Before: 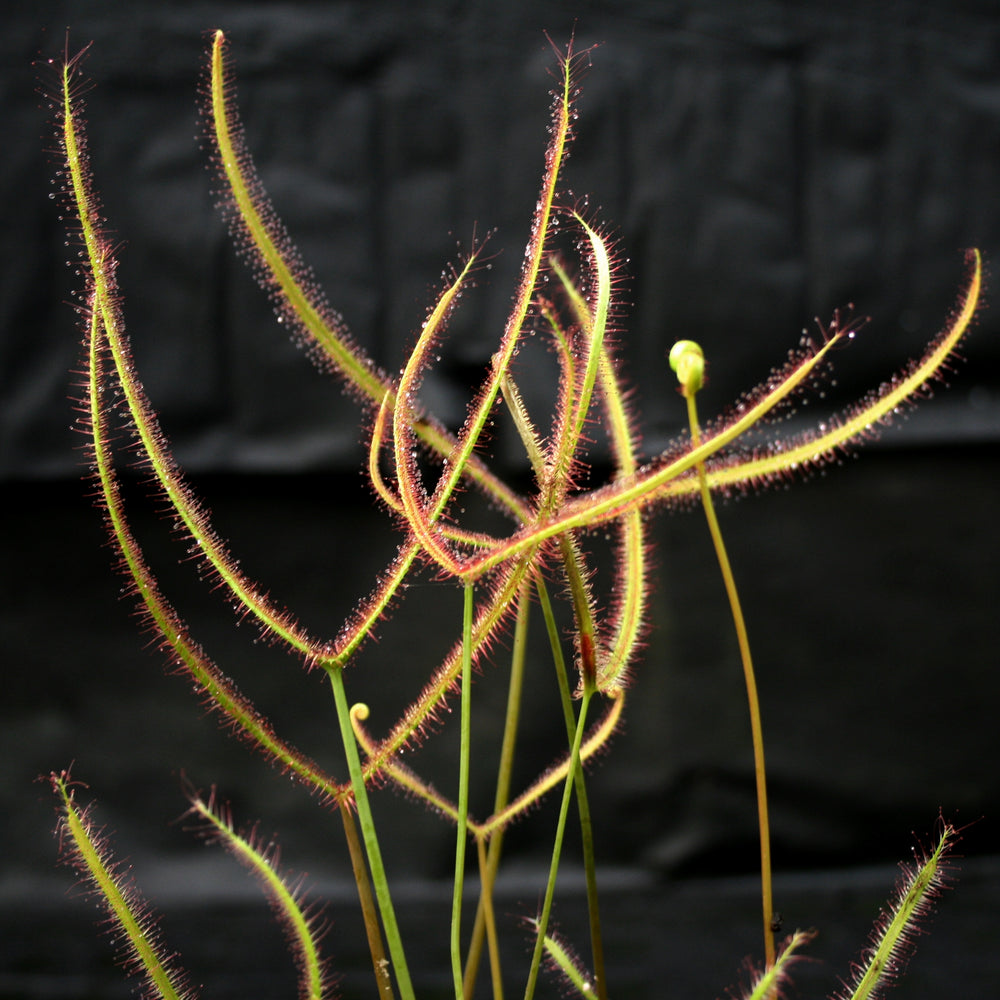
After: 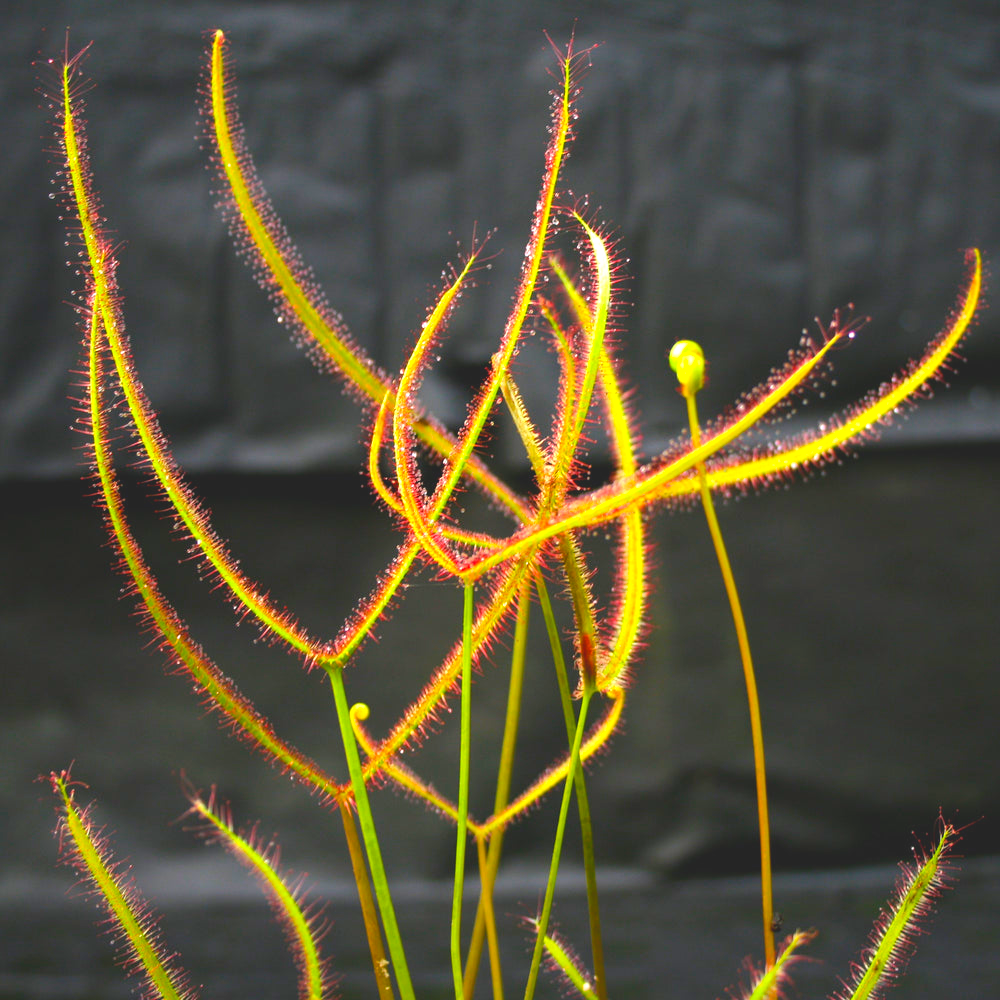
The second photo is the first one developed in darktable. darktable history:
contrast brightness saturation: contrast -0.291
color balance rgb: perceptual saturation grading › global saturation 30.397%, global vibrance 20%
exposure: black level correction 0, exposure 1.107 EV, compensate highlight preservation false
